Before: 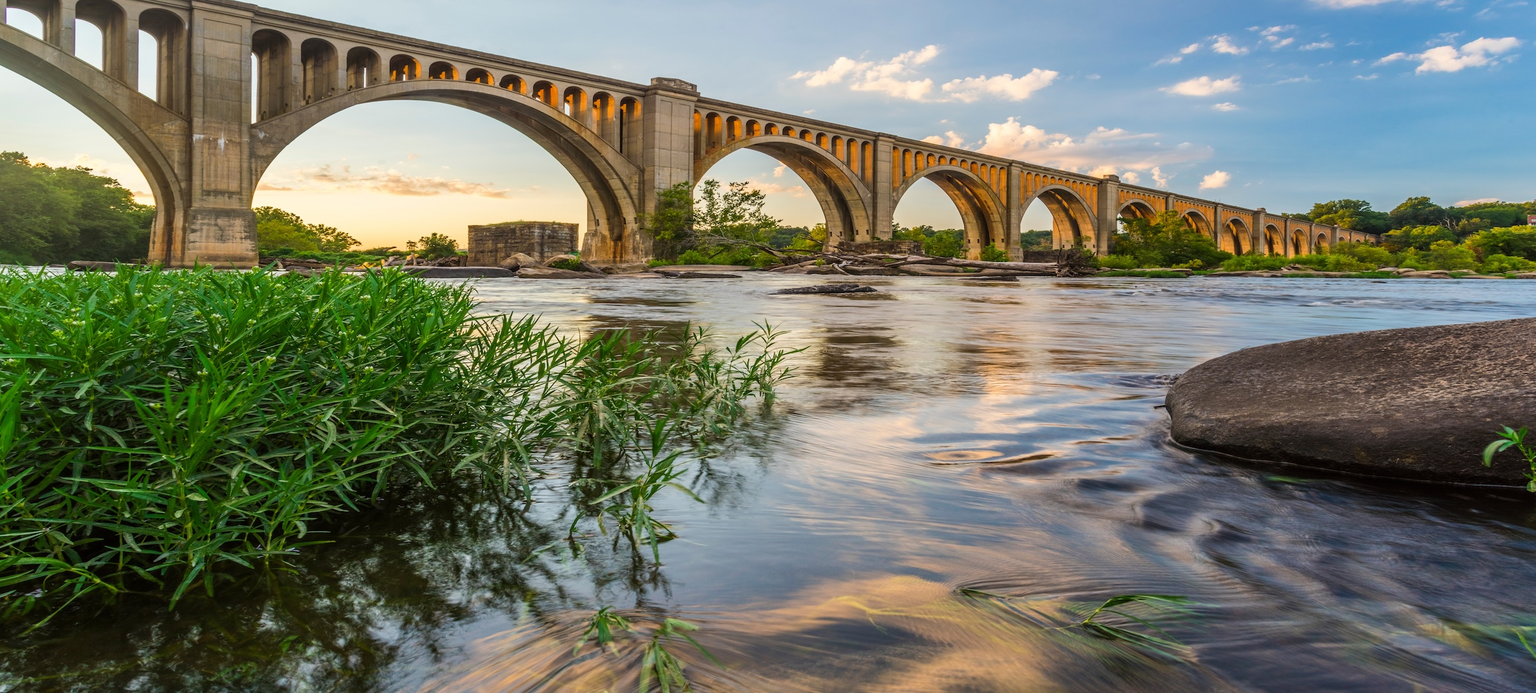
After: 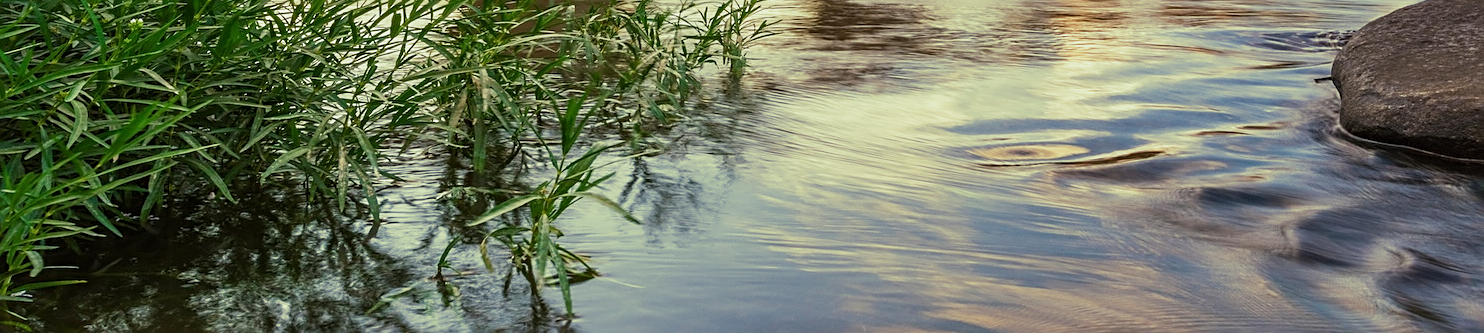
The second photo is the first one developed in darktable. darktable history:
crop: left 18.091%, top 51.13%, right 17.525%, bottom 16.85%
sharpen: on, module defaults
split-toning: shadows › hue 290.82°, shadows › saturation 0.34, highlights › saturation 0.38, balance 0, compress 50%
white balance: red 1, blue 1
